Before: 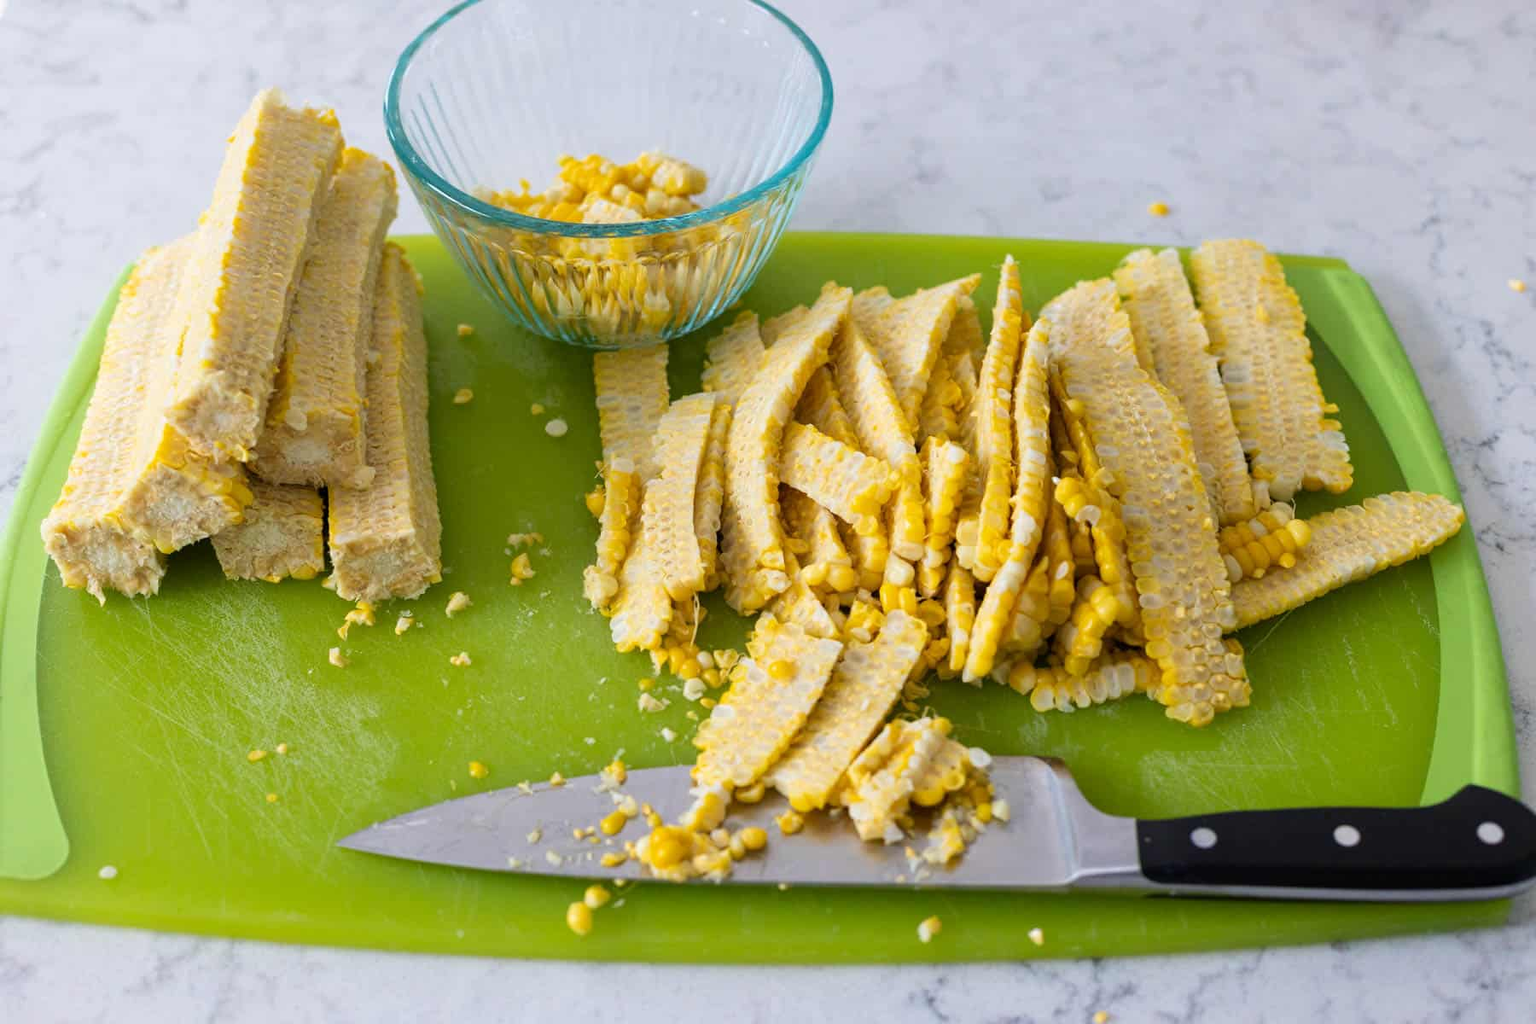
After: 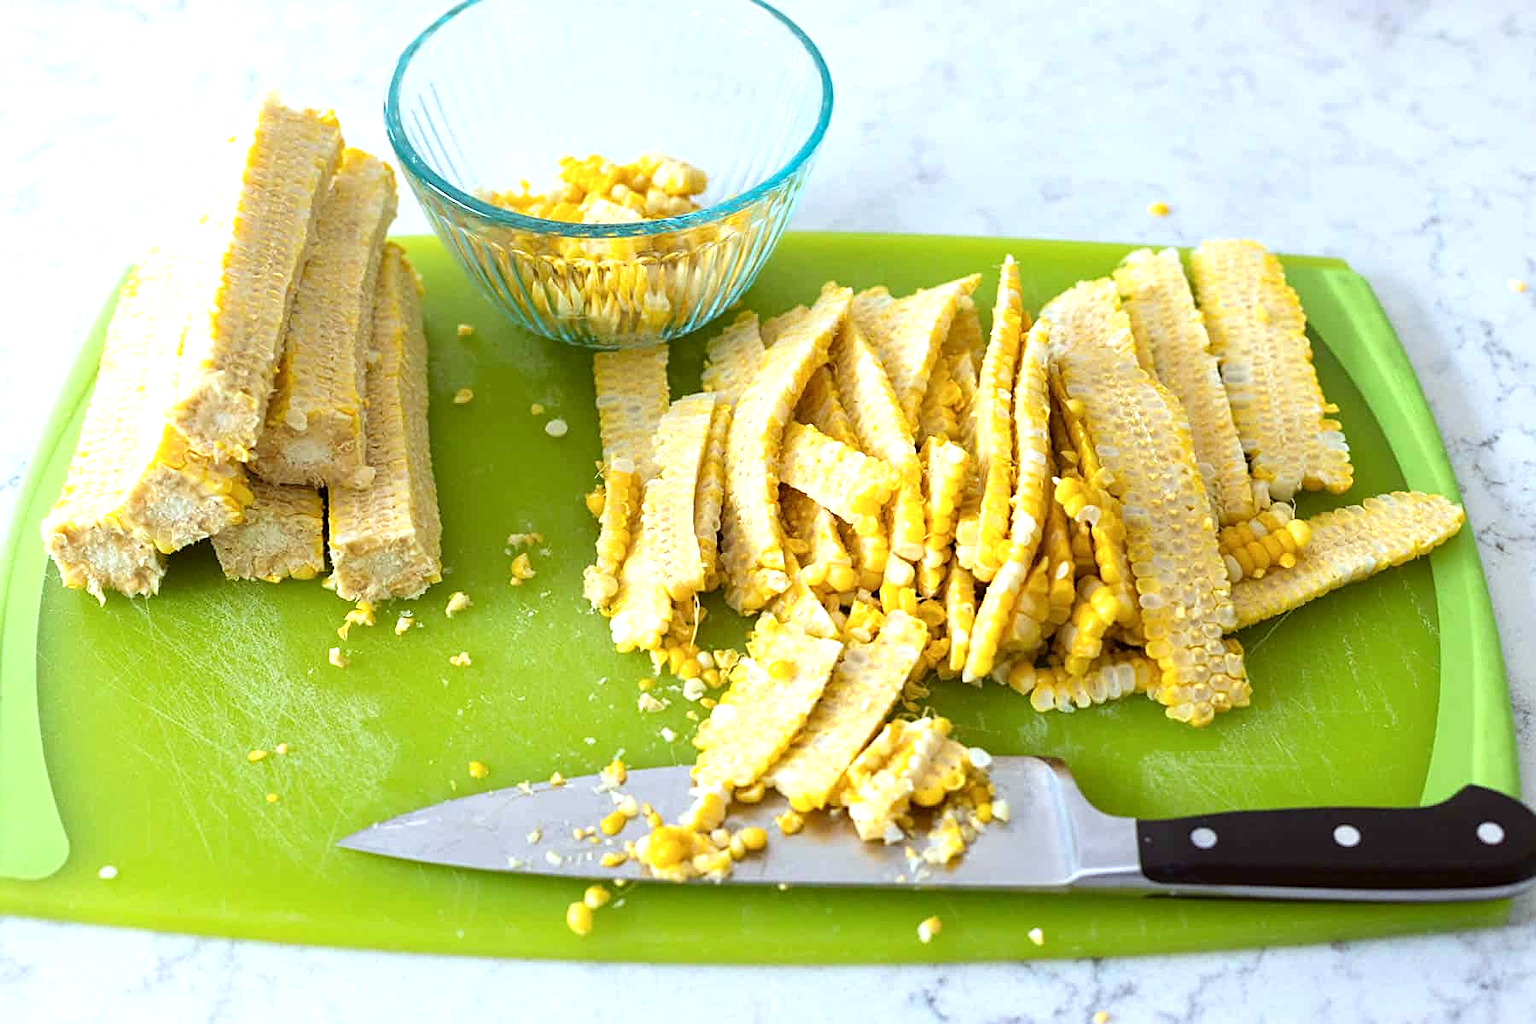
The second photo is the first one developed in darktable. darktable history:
color correction: highlights a* -4.99, highlights b* -3.68, shadows a* 3.79, shadows b* 4.44
sharpen: on, module defaults
exposure: black level correction 0, exposure 0.692 EV, compensate highlight preservation false
